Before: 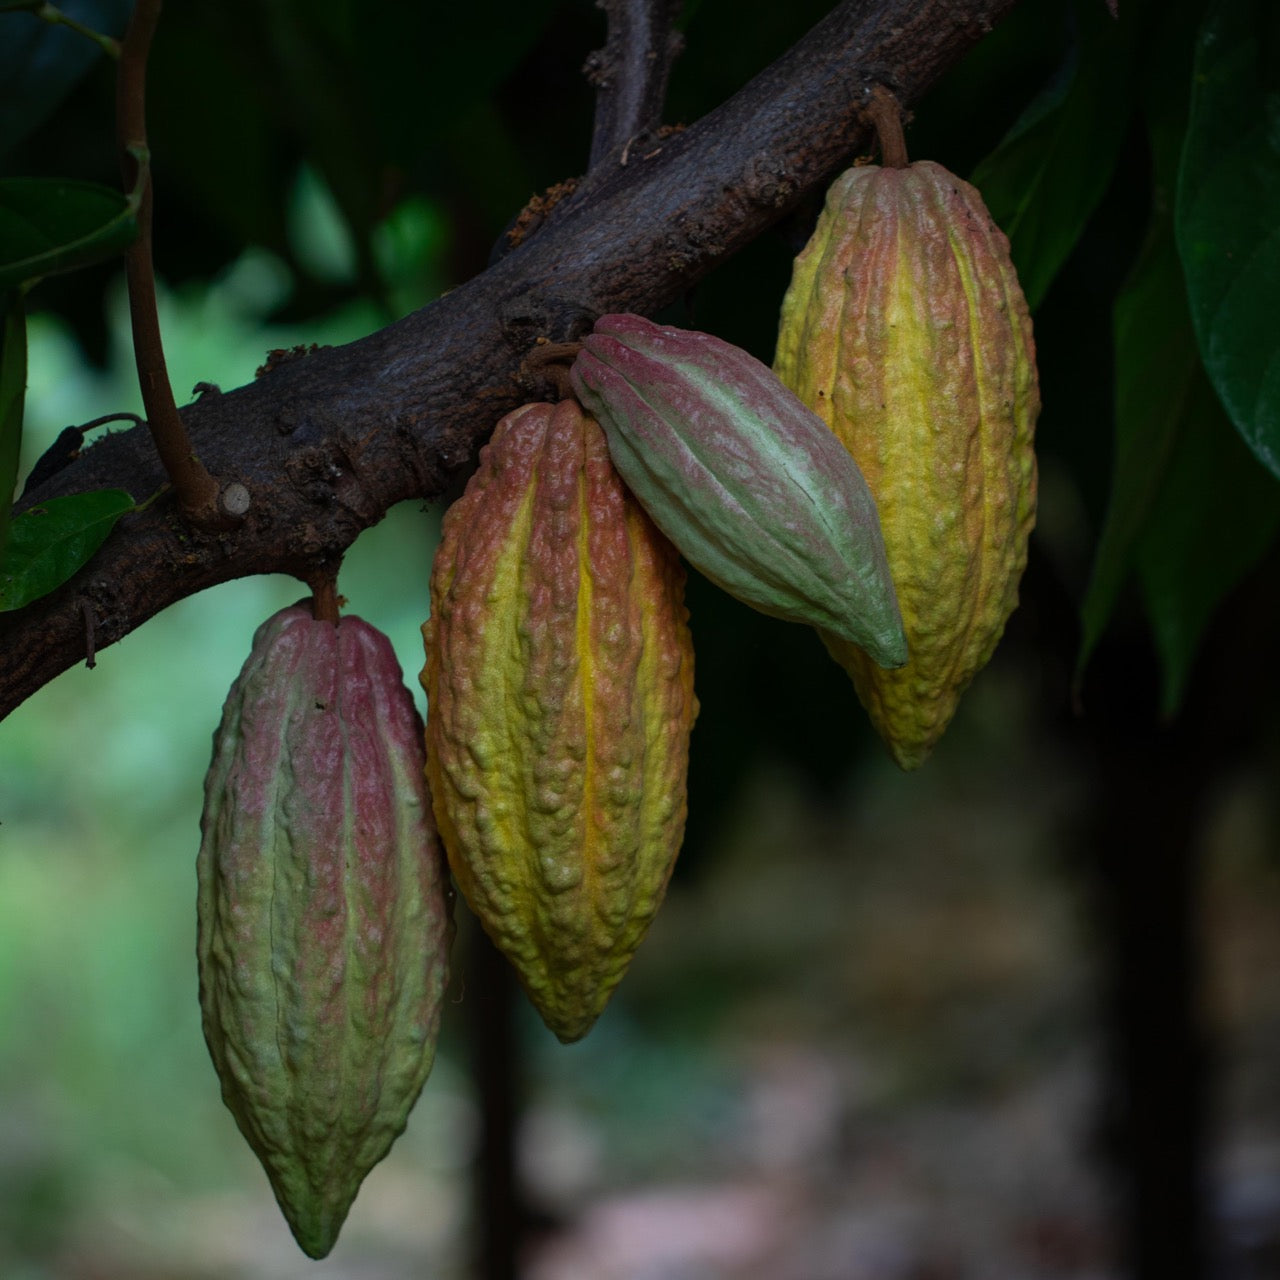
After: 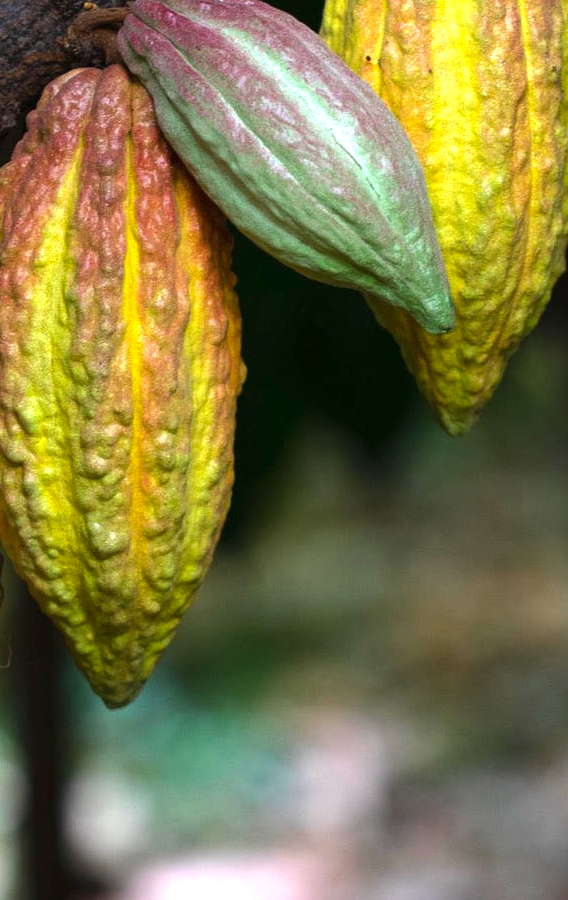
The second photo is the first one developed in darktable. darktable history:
tone equalizer: -8 EV -0.417 EV, -7 EV -0.389 EV, -6 EV -0.333 EV, -5 EV -0.222 EV, -3 EV 0.222 EV, -2 EV 0.333 EV, -1 EV 0.389 EV, +0 EV 0.417 EV, edges refinement/feathering 500, mask exposure compensation -1.57 EV, preserve details no
crop: left 35.432%, top 26.233%, right 20.145%, bottom 3.432%
color balance rgb: perceptual saturation grading › global saturation 10%, global vibrance 10%
exposure: black level correction 0, exposure 1.5 EV, compensate exposure bias true, compensate highlight preservation false
